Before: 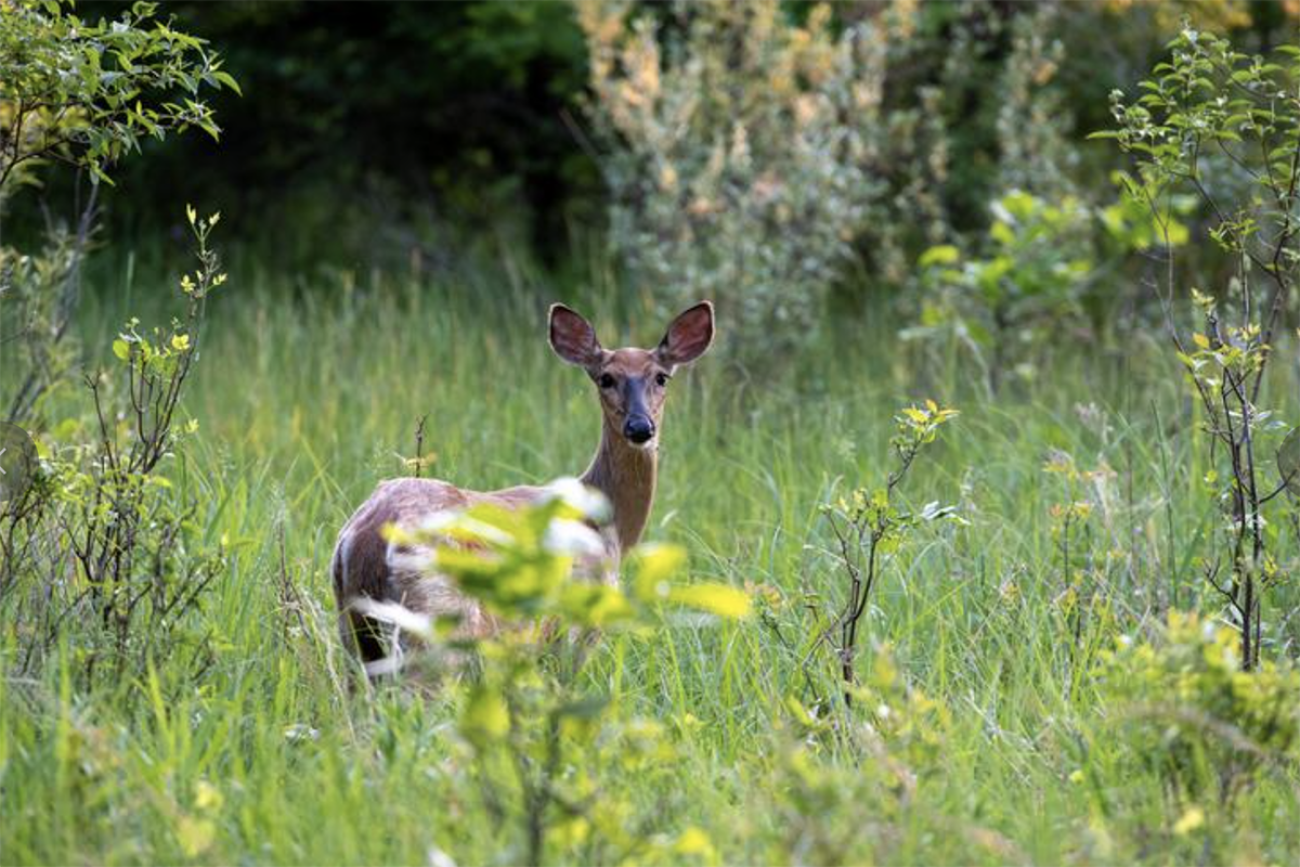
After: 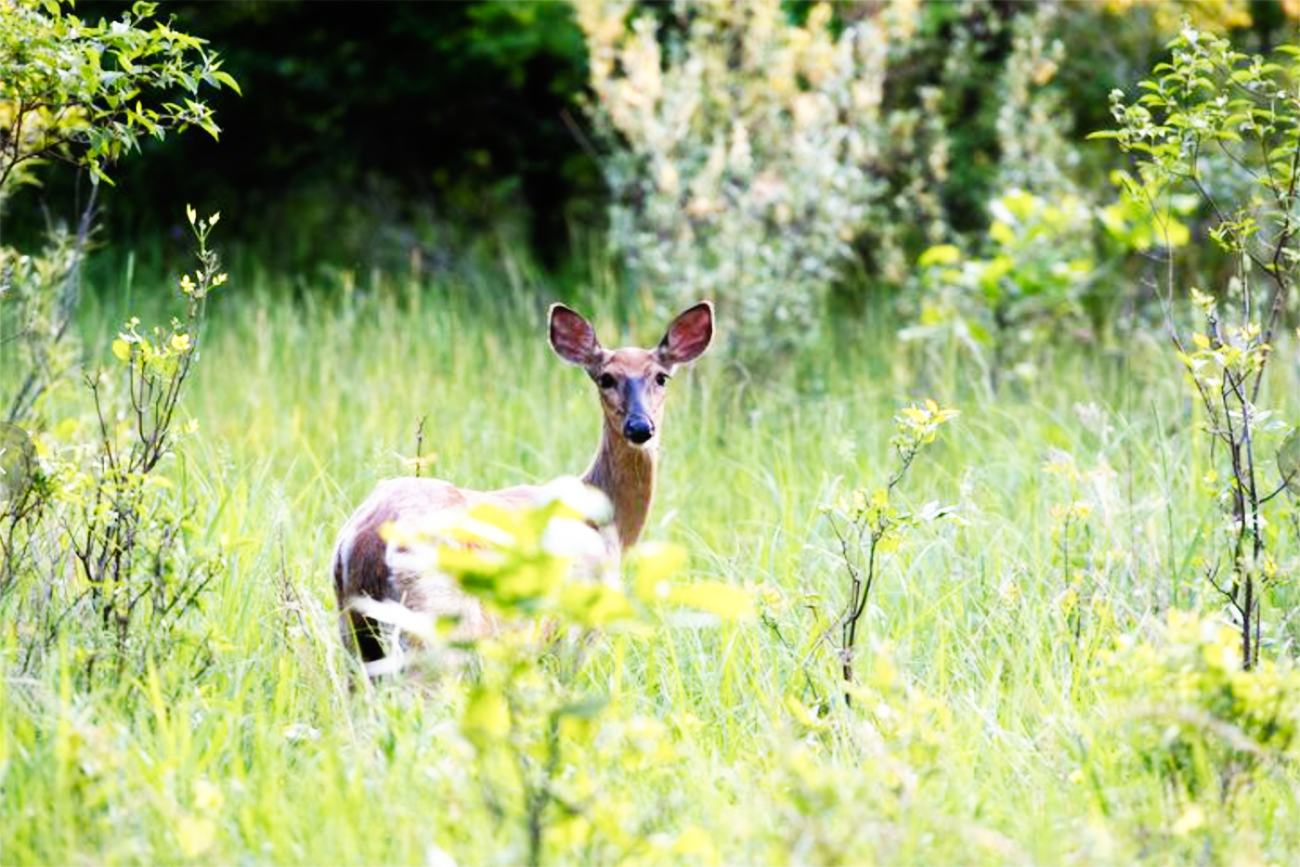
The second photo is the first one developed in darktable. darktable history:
contrast equalizer: octaves 7, y [[0.502, 0.505, 0.512, 0.529, 0.564, 0.588], [0.5 ×6], [0.502, 0.505, 0.512, 0.529, 0.564, 0.588], [0, 0.001, 0.001, 0.004, 0.008, 0.011], [0, 0.001, 0.001, 0.004, 0.008, 0.011]], mix -1
base curve: curves: ch0 [(0, 0) (0.007, 0.004) (0.027, 0.03) (0.046, 0.07) (0.207, 0.54) (0.442, 0.872) (0.673, 0.972) (1, 1)], preserve colors none
